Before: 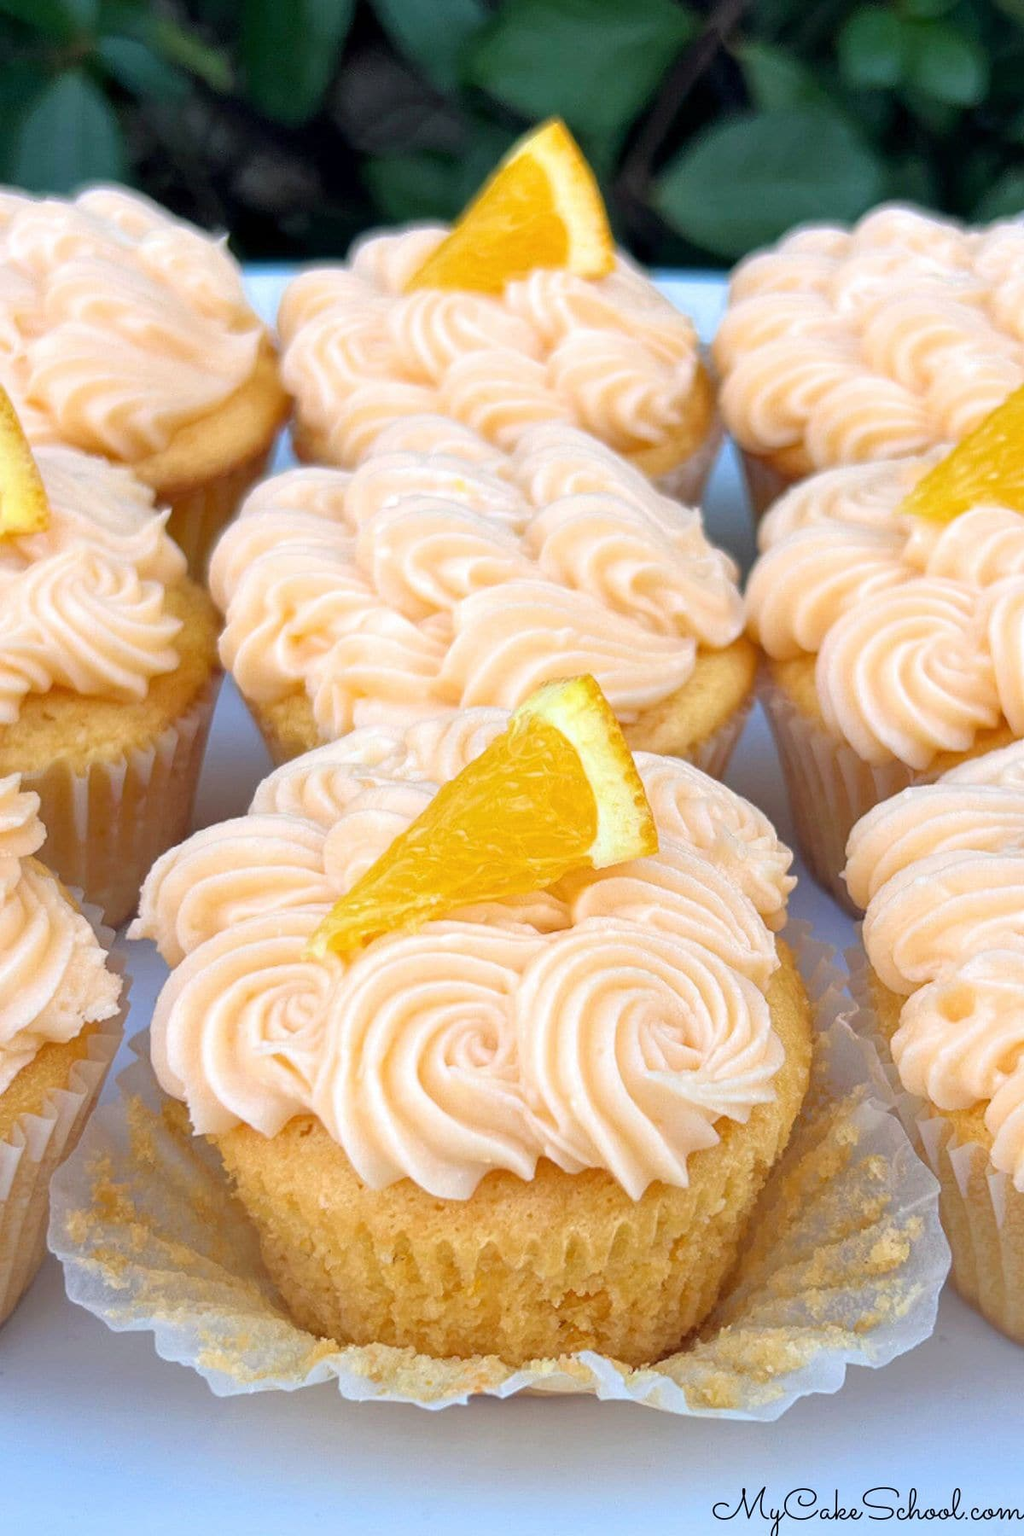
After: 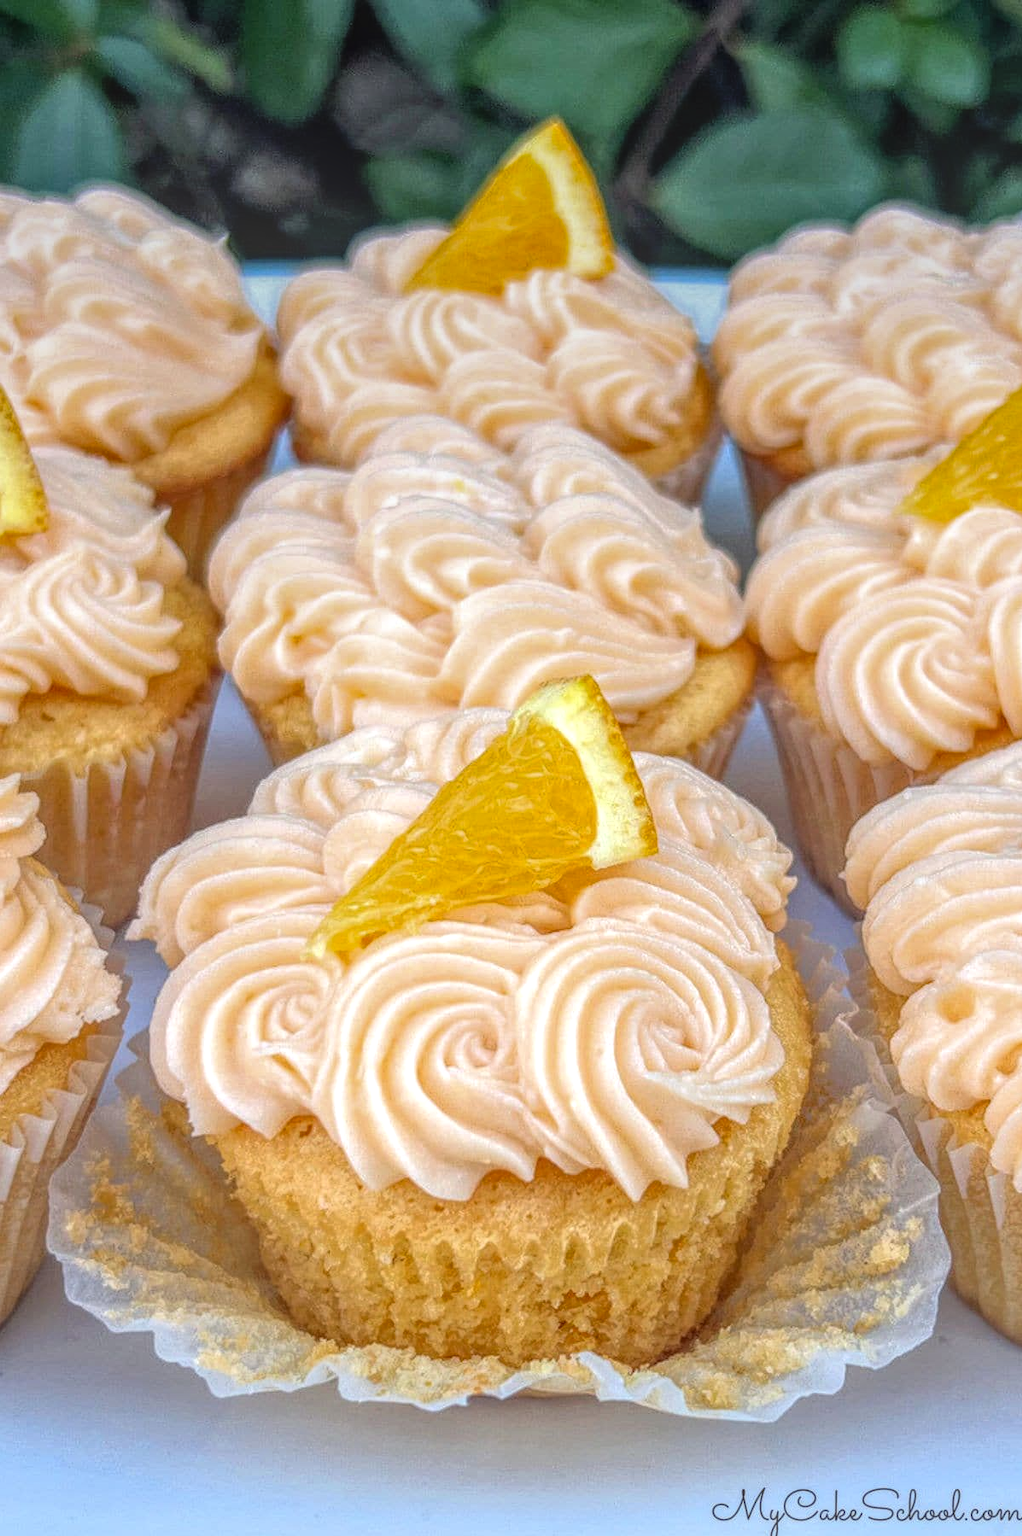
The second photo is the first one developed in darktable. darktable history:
local contrast: highlights 20%, shadows 30%, detail 200%, midtone range 0.2
crop and rotate: left 0.126%
